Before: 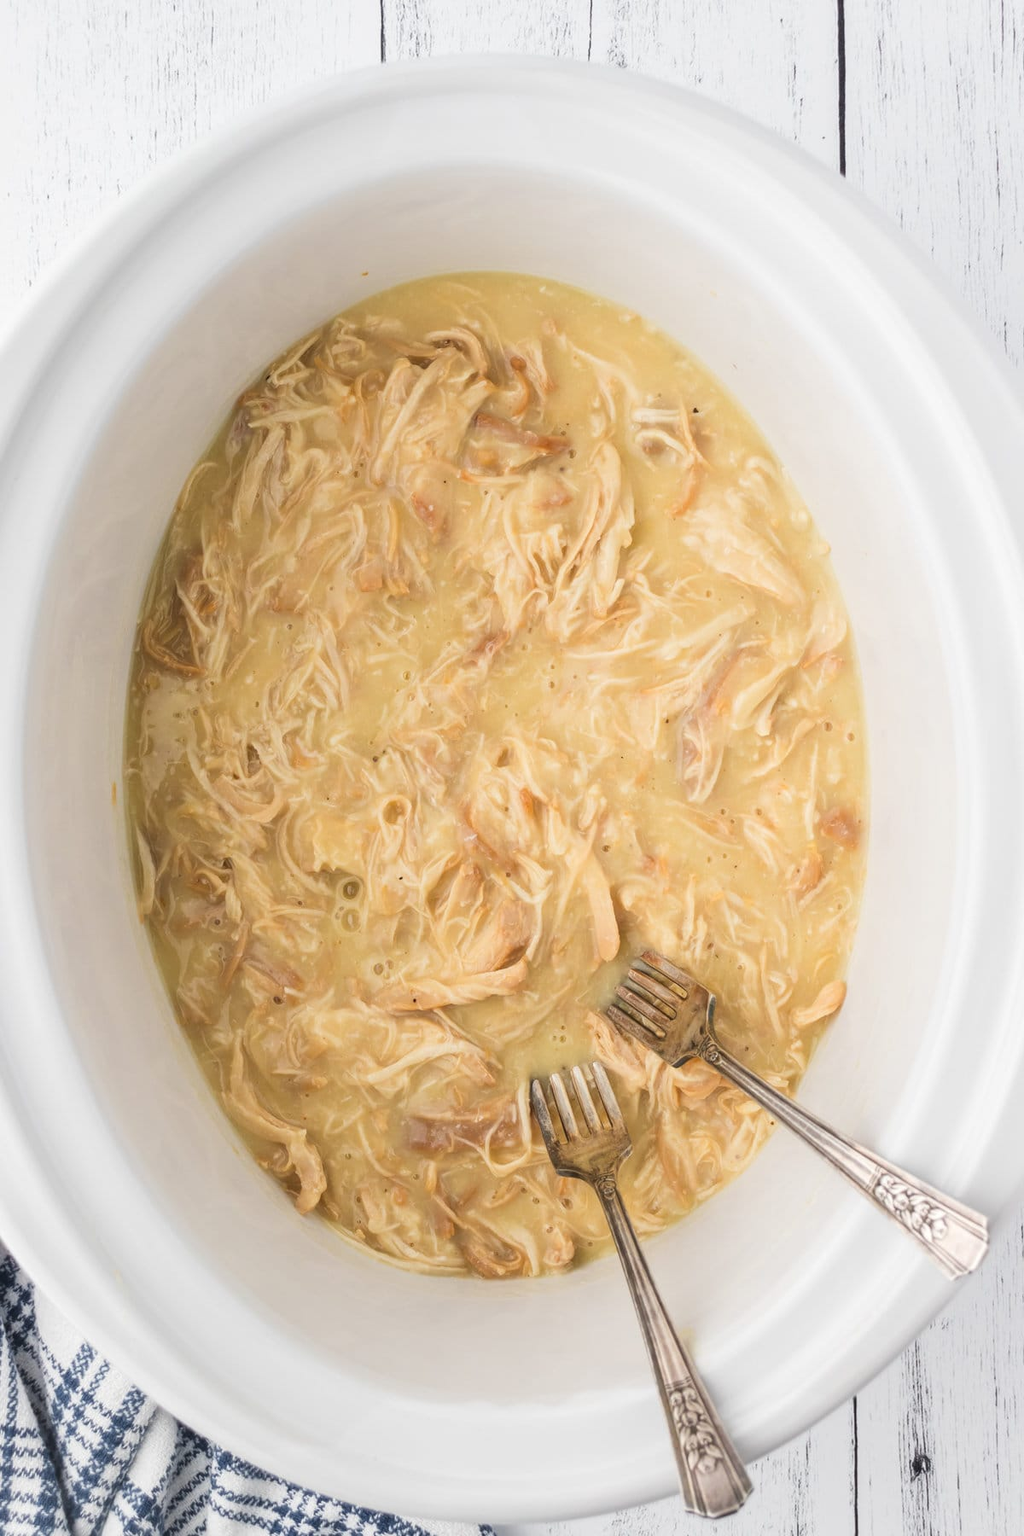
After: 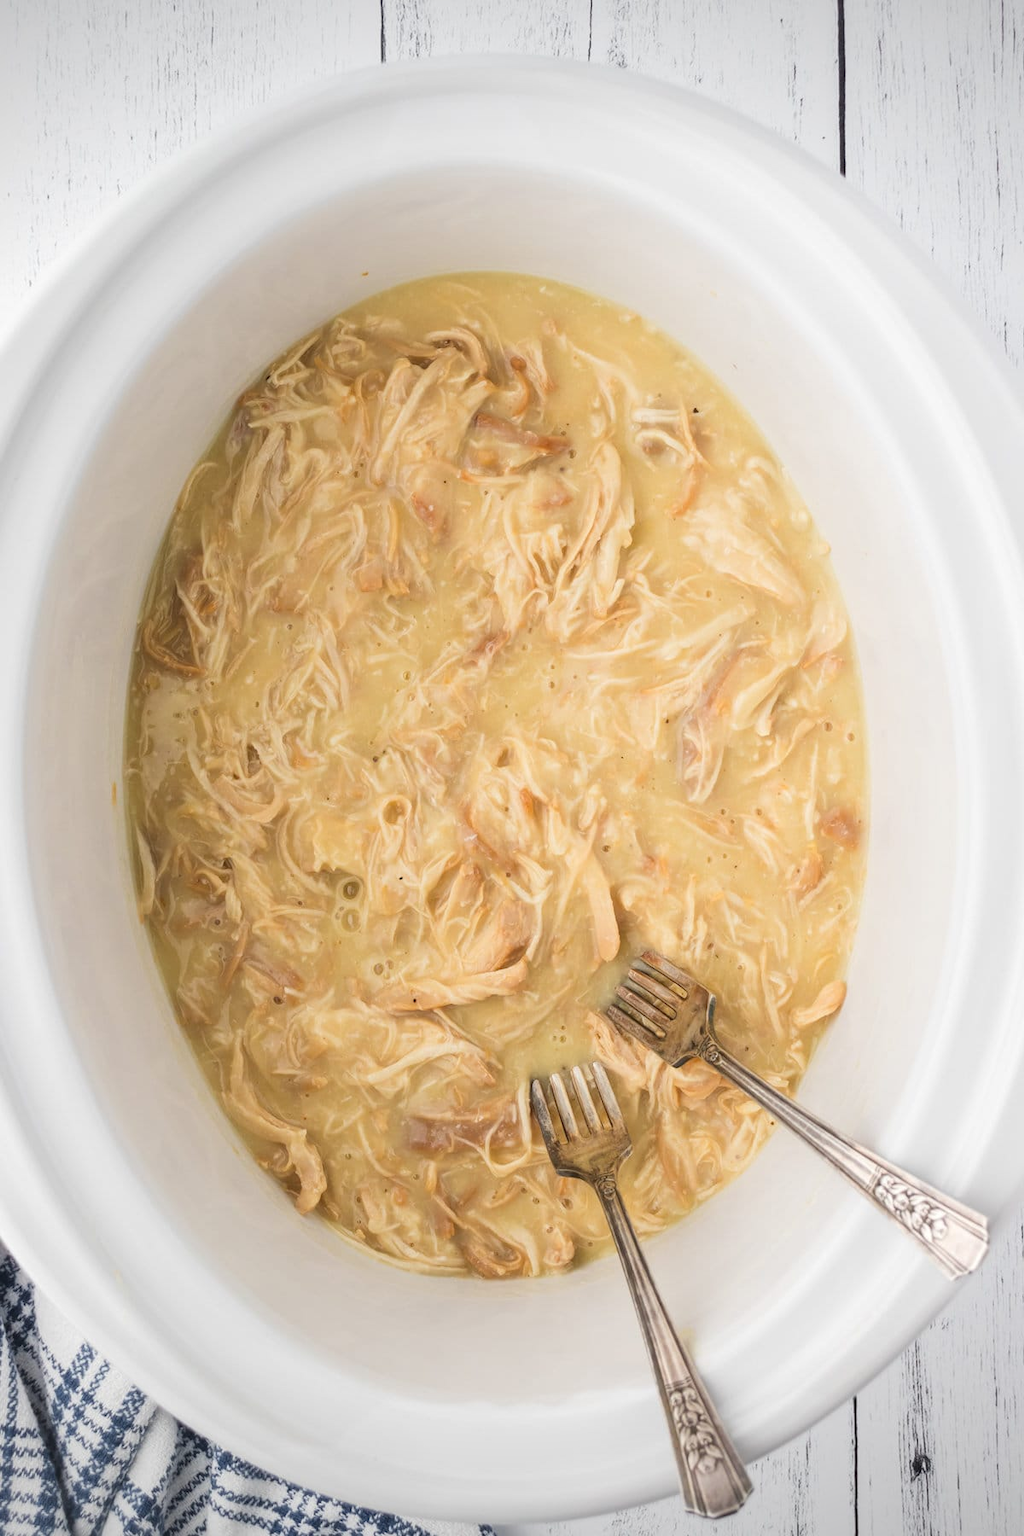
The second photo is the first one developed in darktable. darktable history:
vignetting: fall-off start 99.57%, fall-off radius 72.02%, brightness -0.648, saturation -0.014, width/height ratio 1.176
